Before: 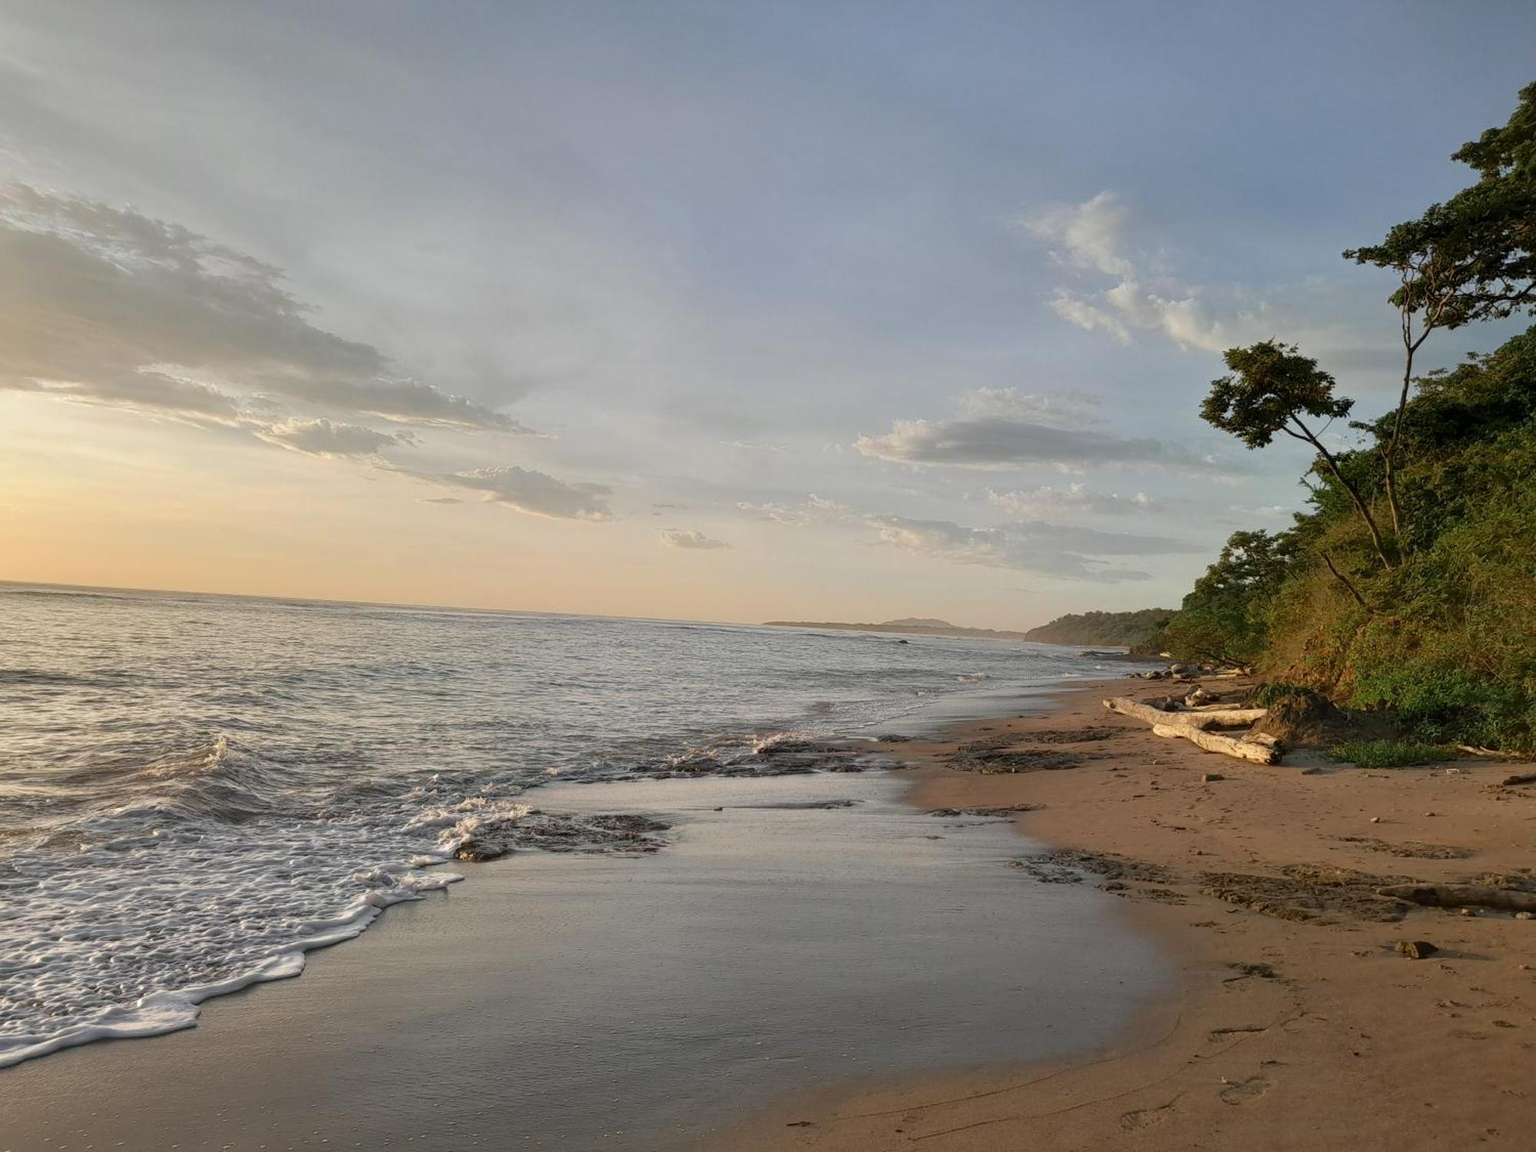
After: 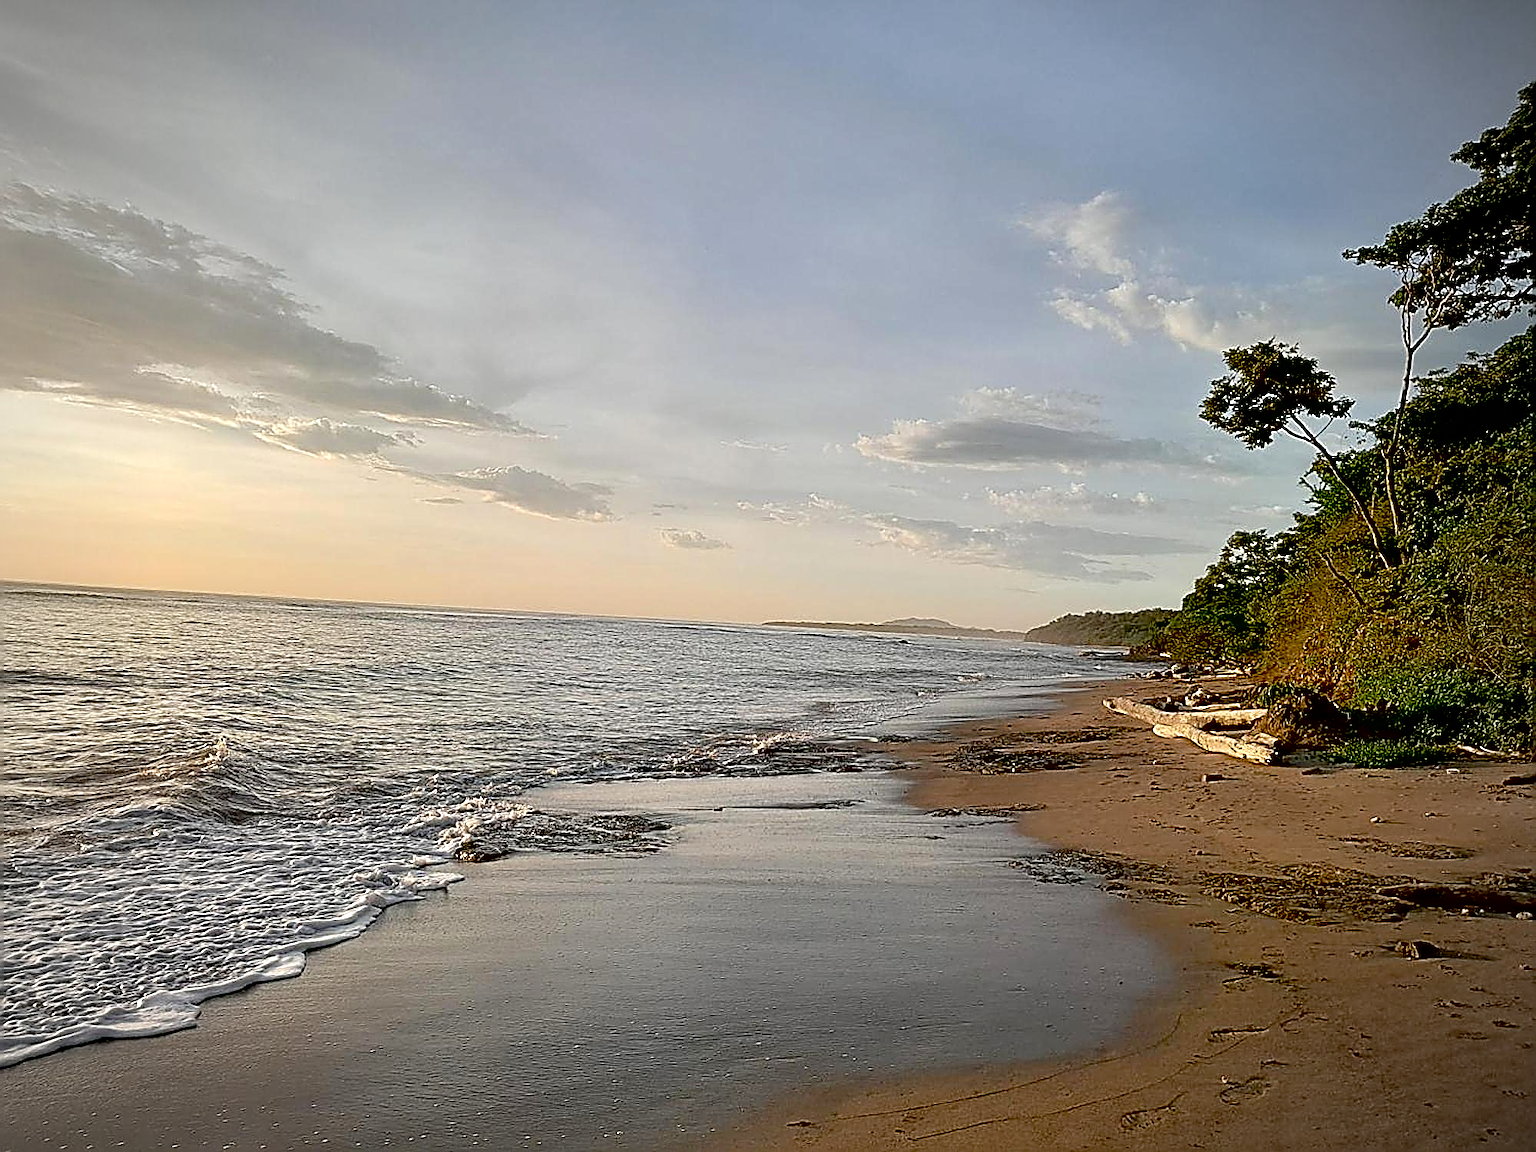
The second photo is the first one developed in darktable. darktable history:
contrast brightness saturation: saturation -0.099
exposure: black level correction 0.031, exposure 0.33 EV, compensate highlight preservation false
vignetting: on, module defaults
sharpen: amount 1.992
